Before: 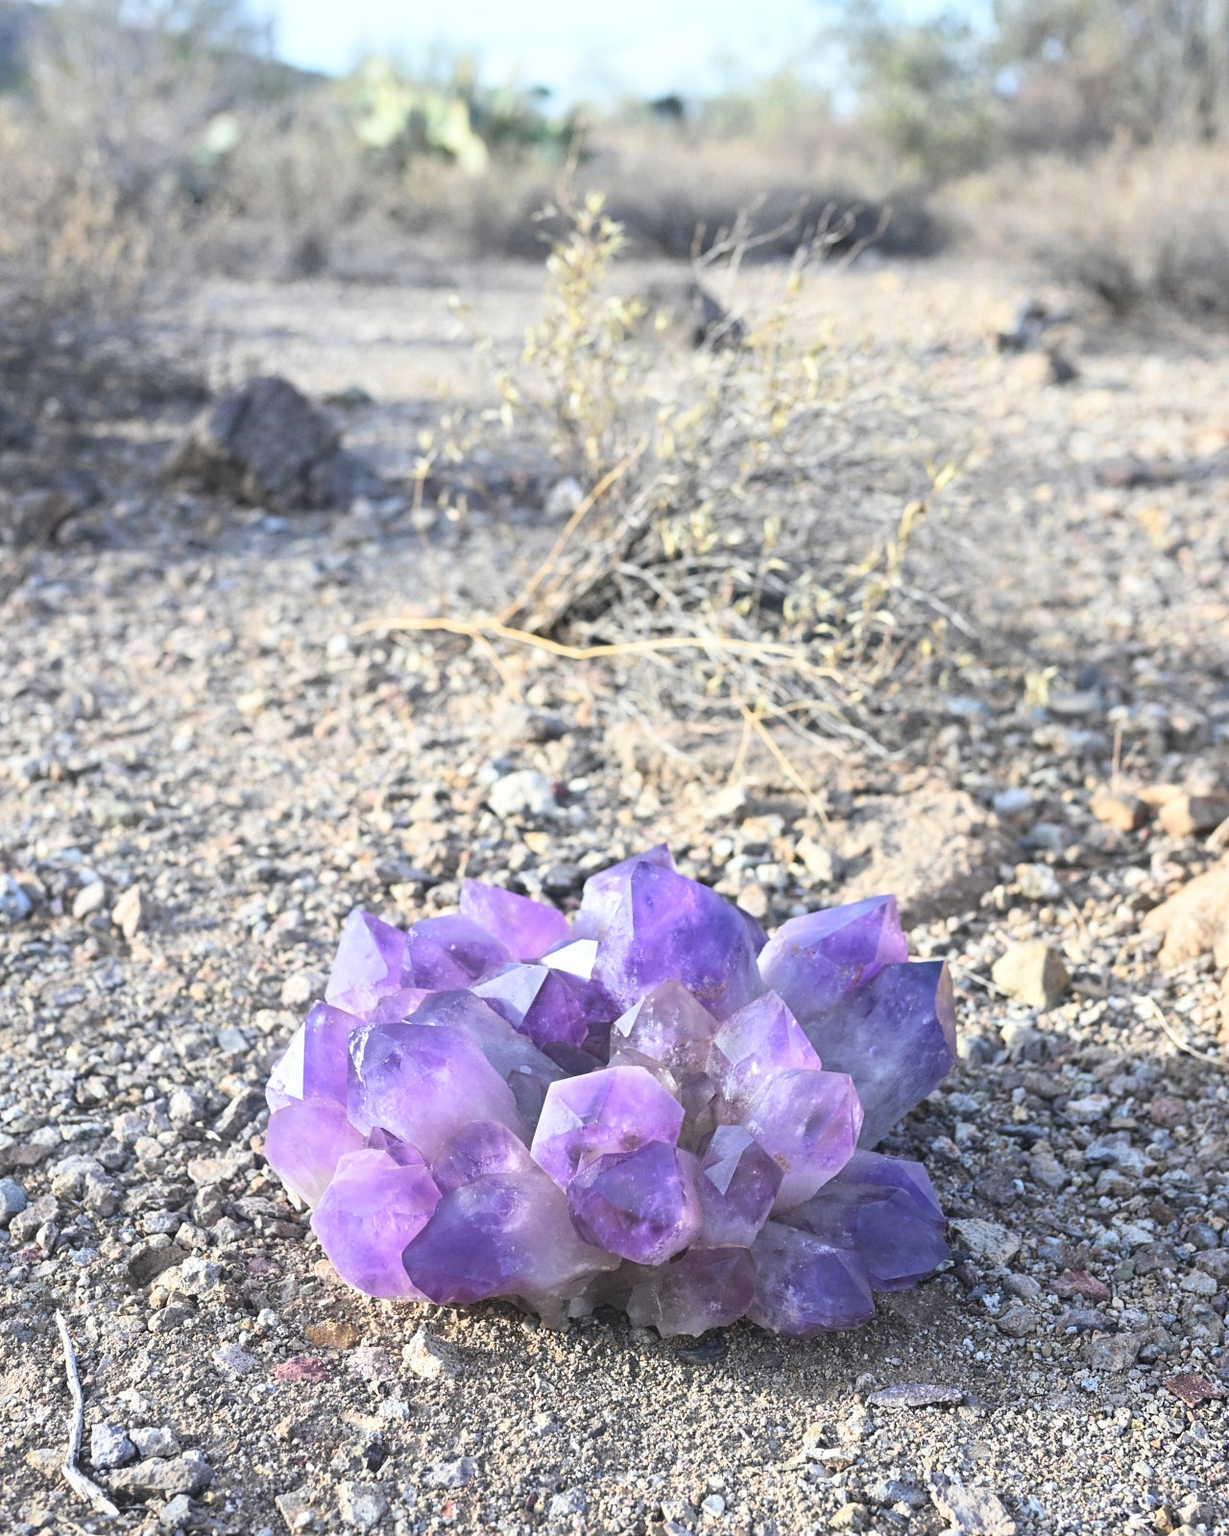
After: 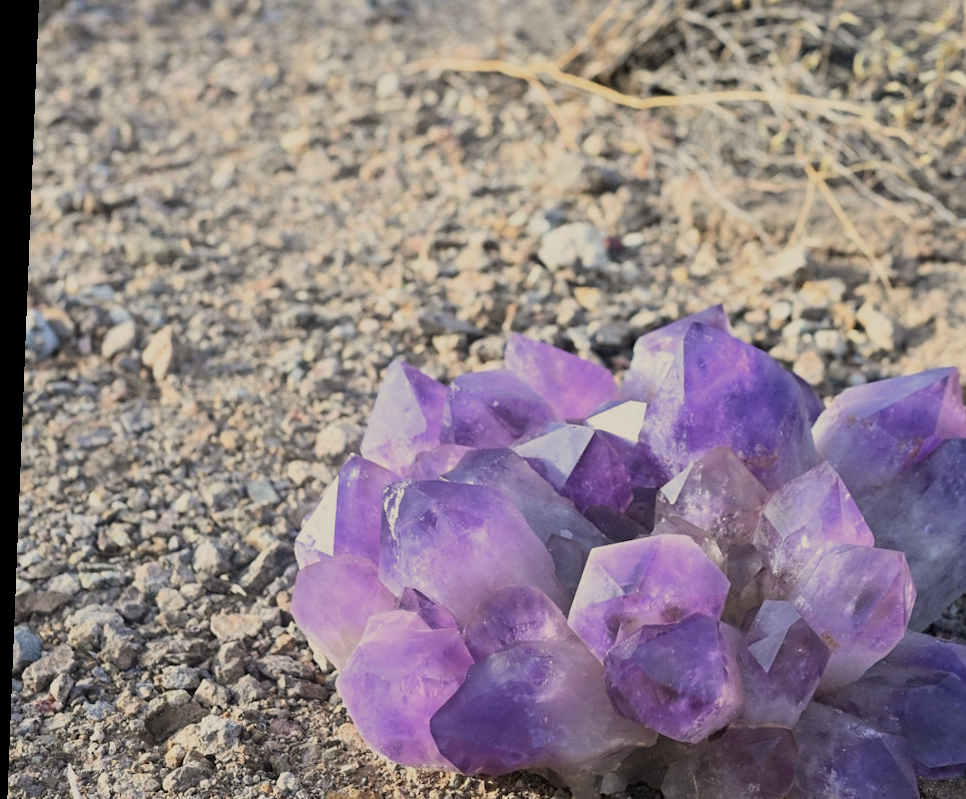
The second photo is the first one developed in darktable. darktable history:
crop: top 36.498%, right 27.964%, bottom 14.995%
white balance: red 1.045, blue 0.932
rotate and perspective: rotation 2.27°, automatic cropping off
exposure: black level correction 0.009, exposure -0.637 EV, compensate highlight preservation false
